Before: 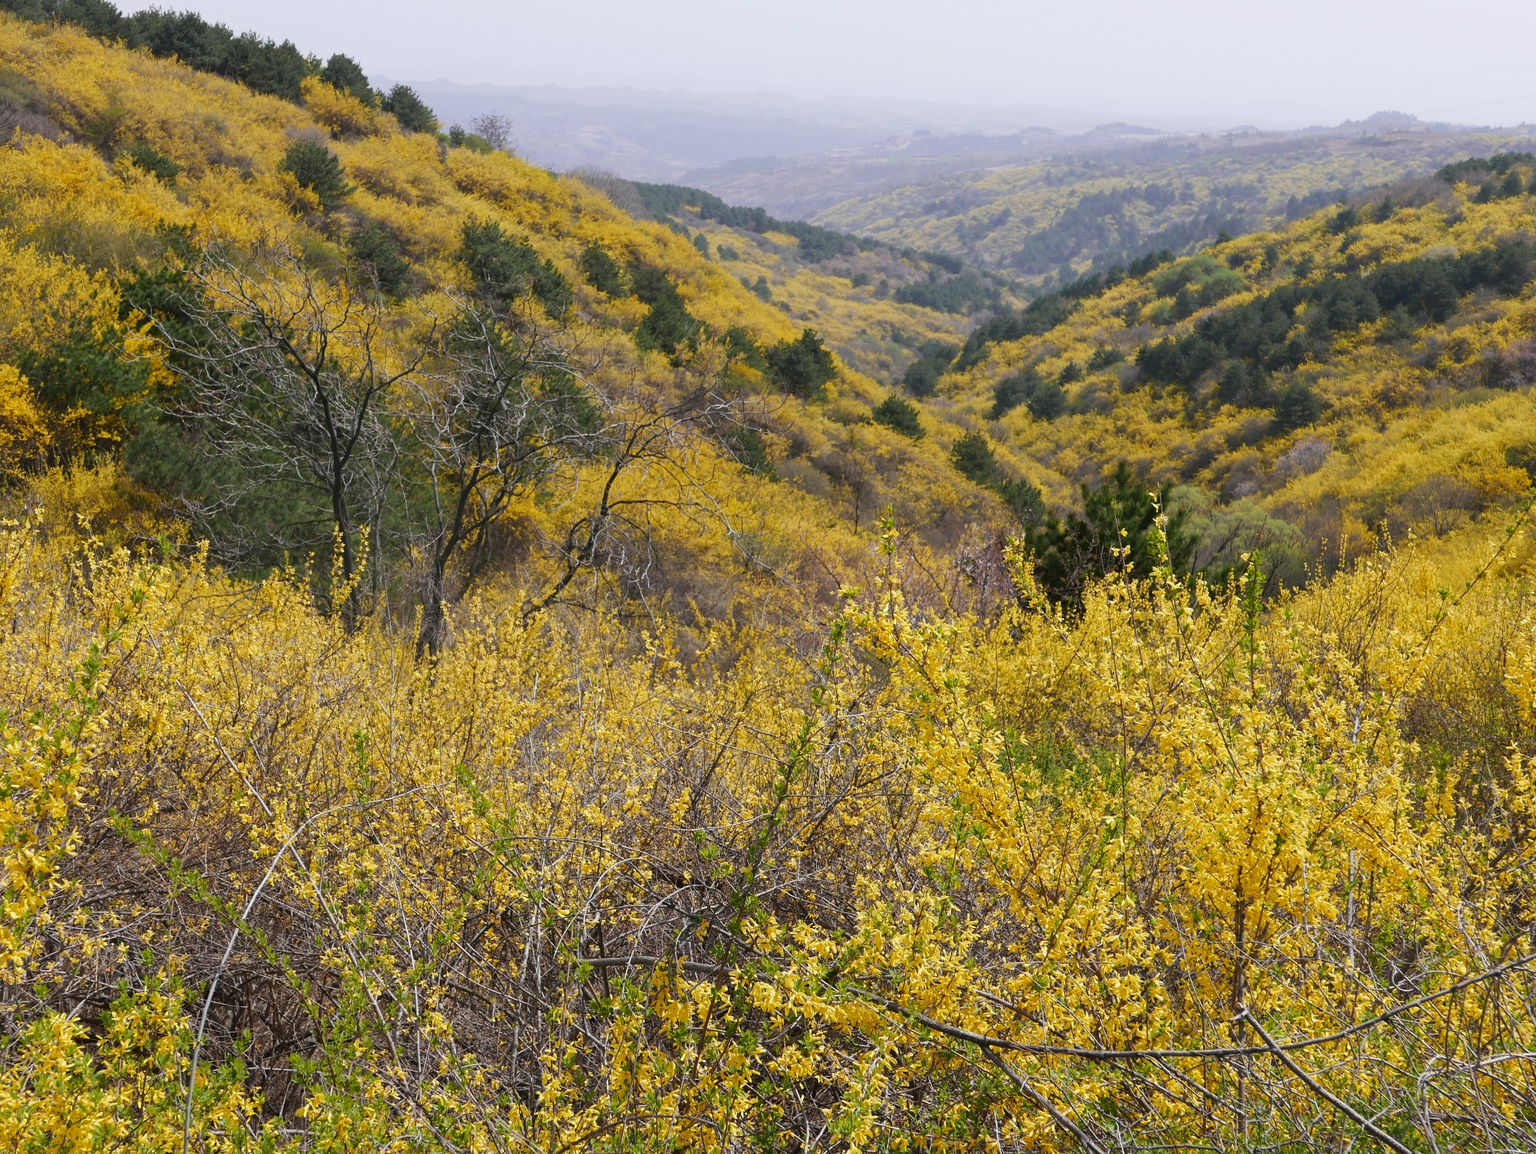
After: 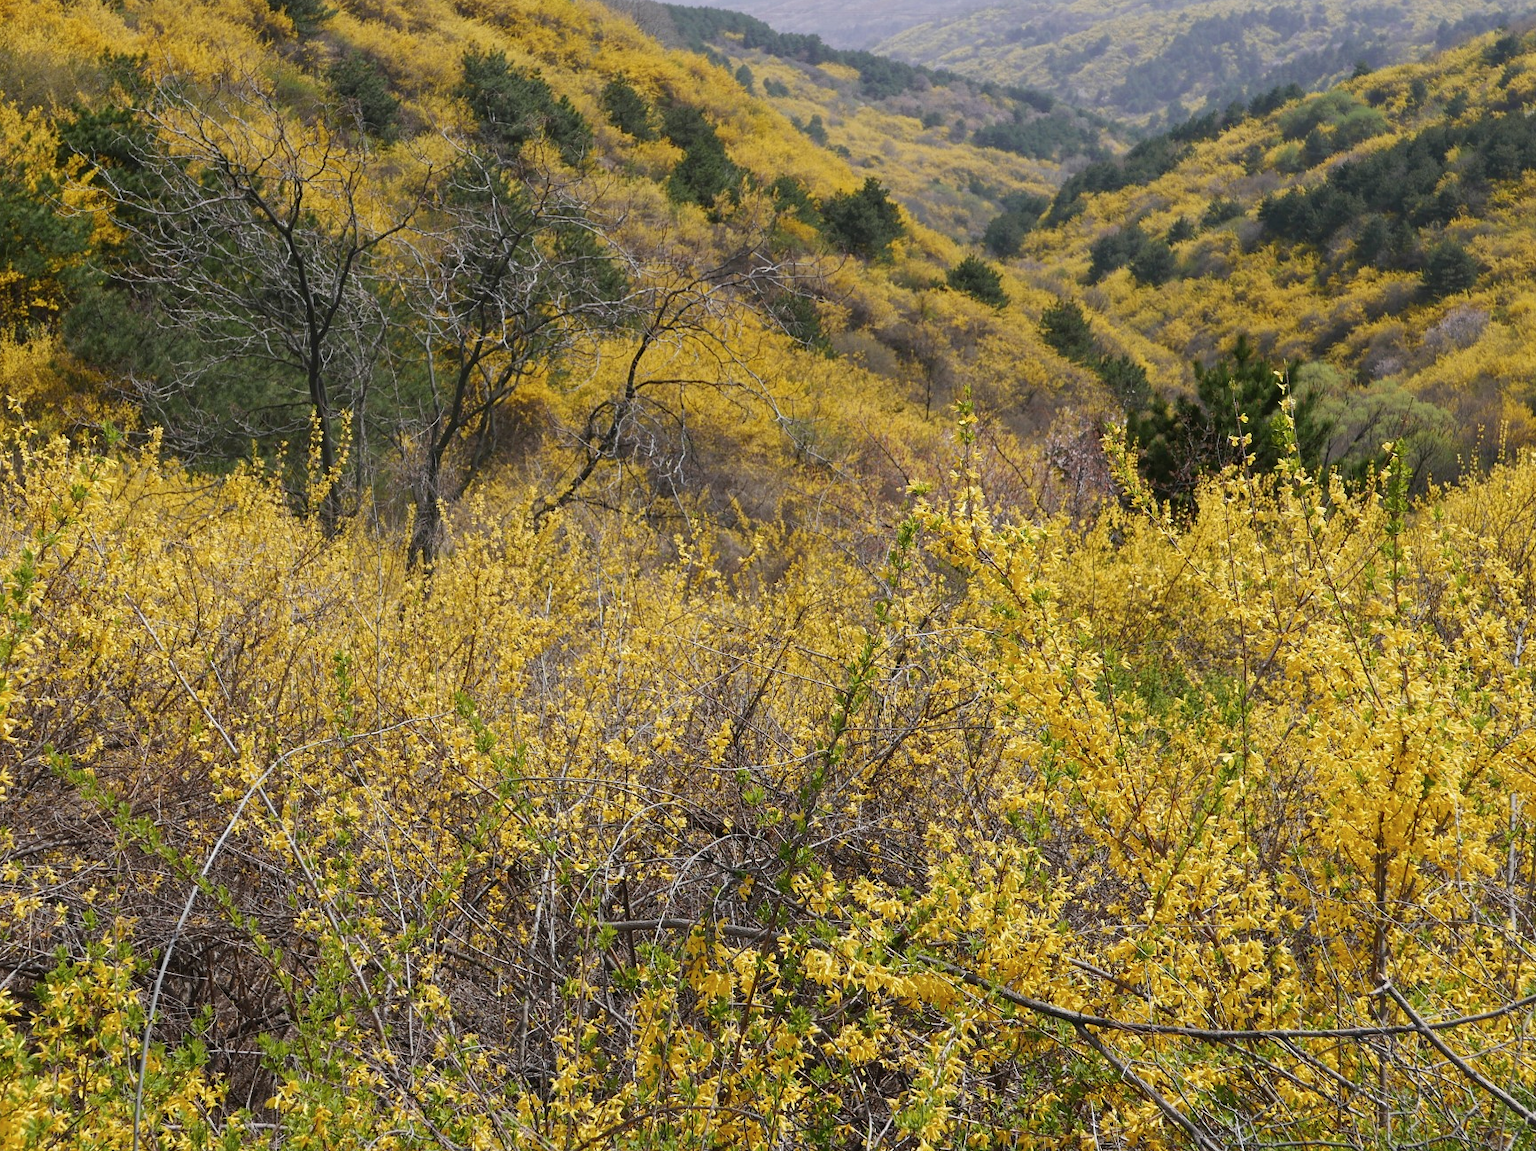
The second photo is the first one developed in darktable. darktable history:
crop and rotate: left 4.647%, top 15.534%, right 10.716%
contrast brightness saturation: saturation -0.056
